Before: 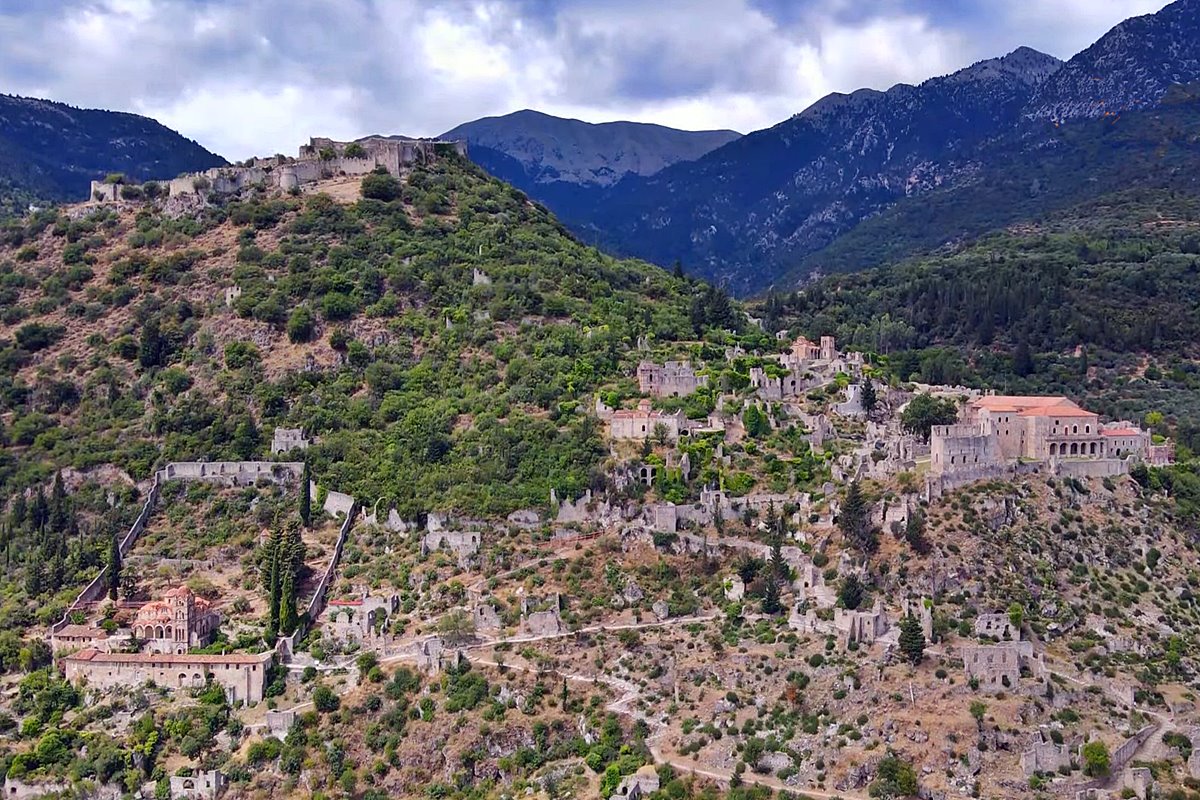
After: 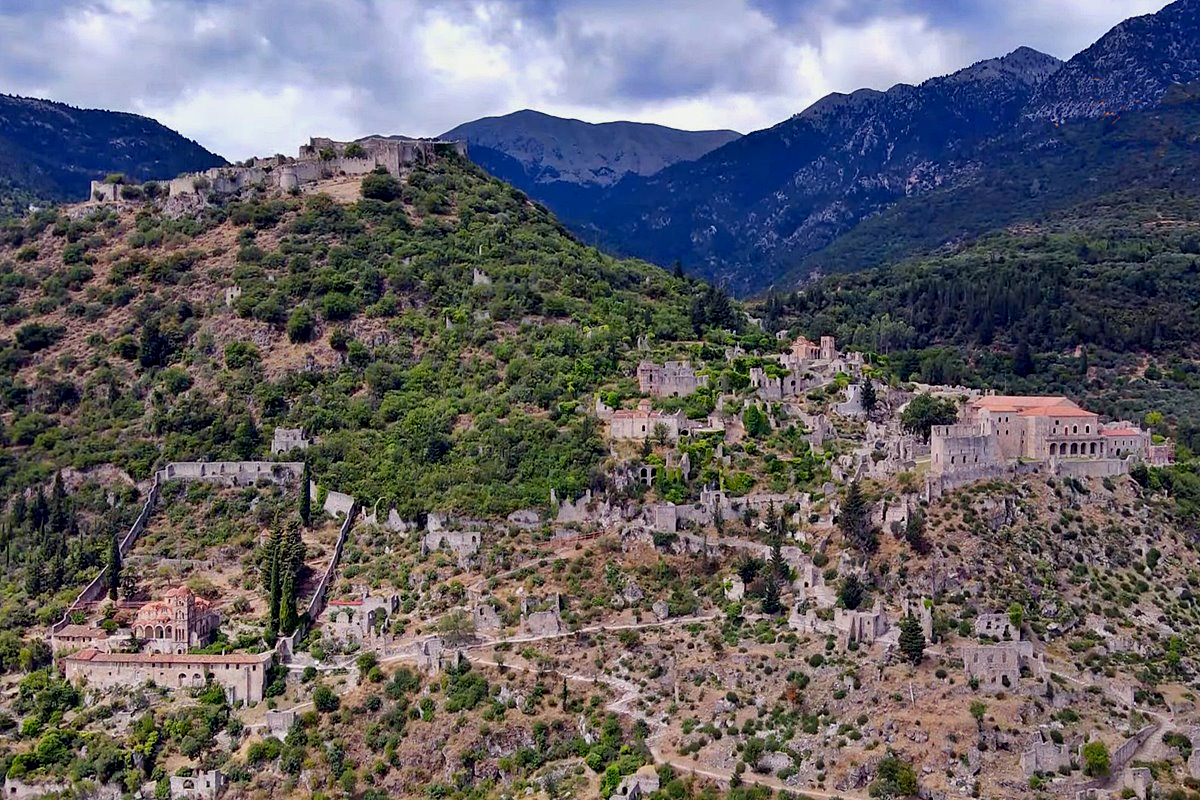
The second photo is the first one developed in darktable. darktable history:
exposure: black level correction 0.009, exposure -0.16 EV, compensate highlight preservation false
